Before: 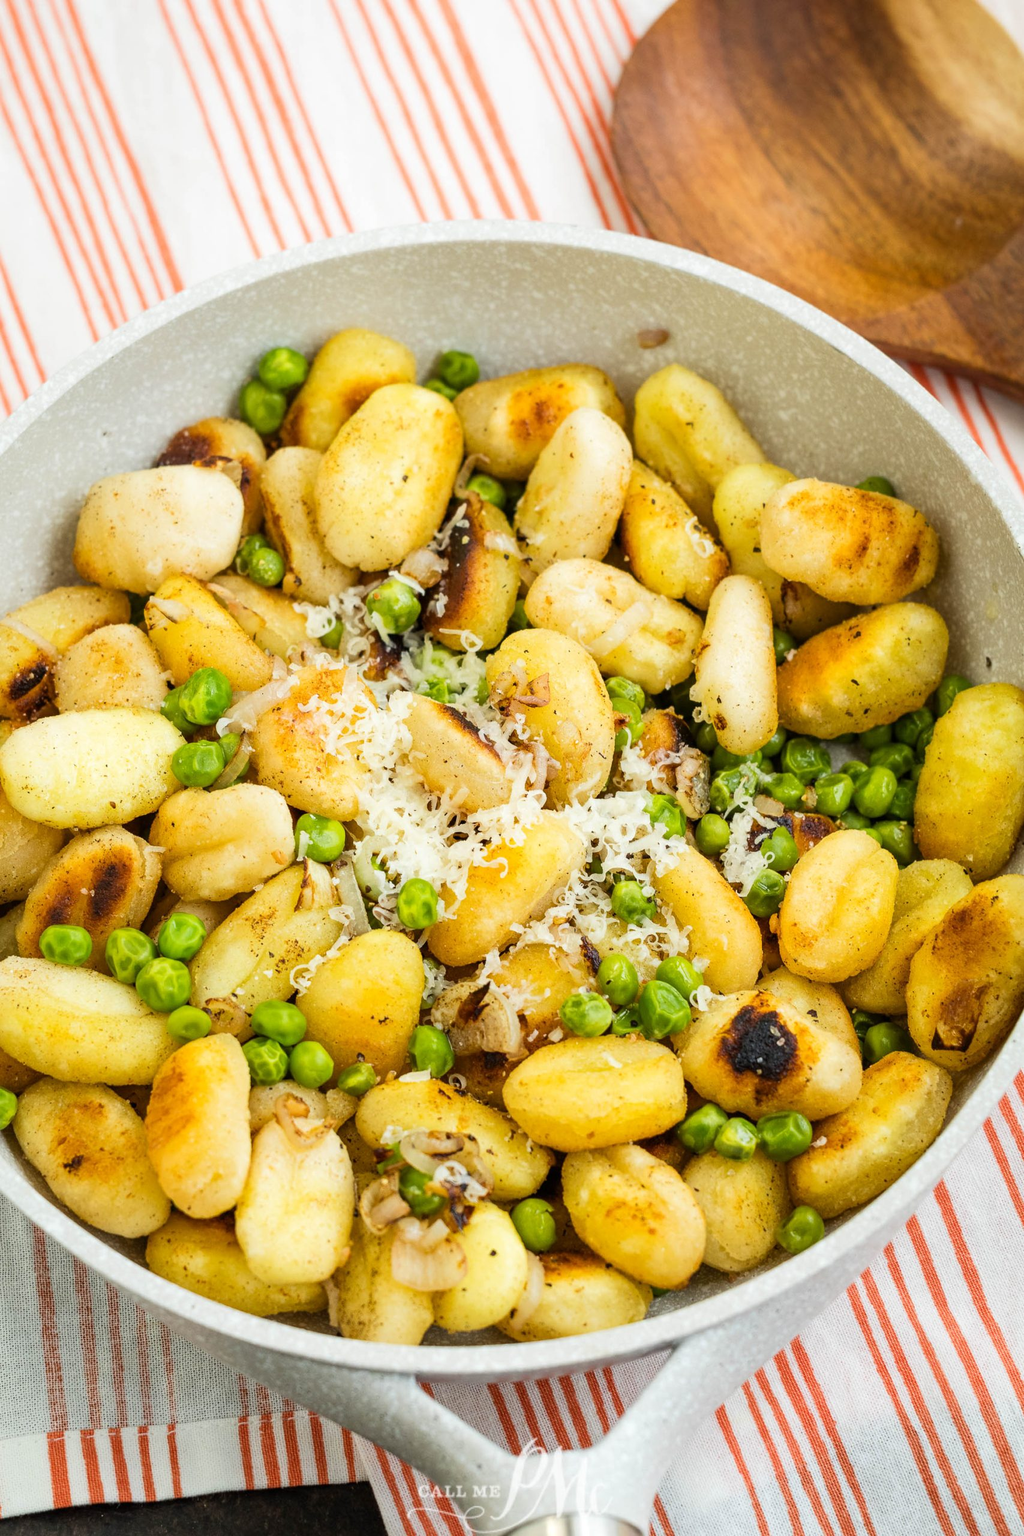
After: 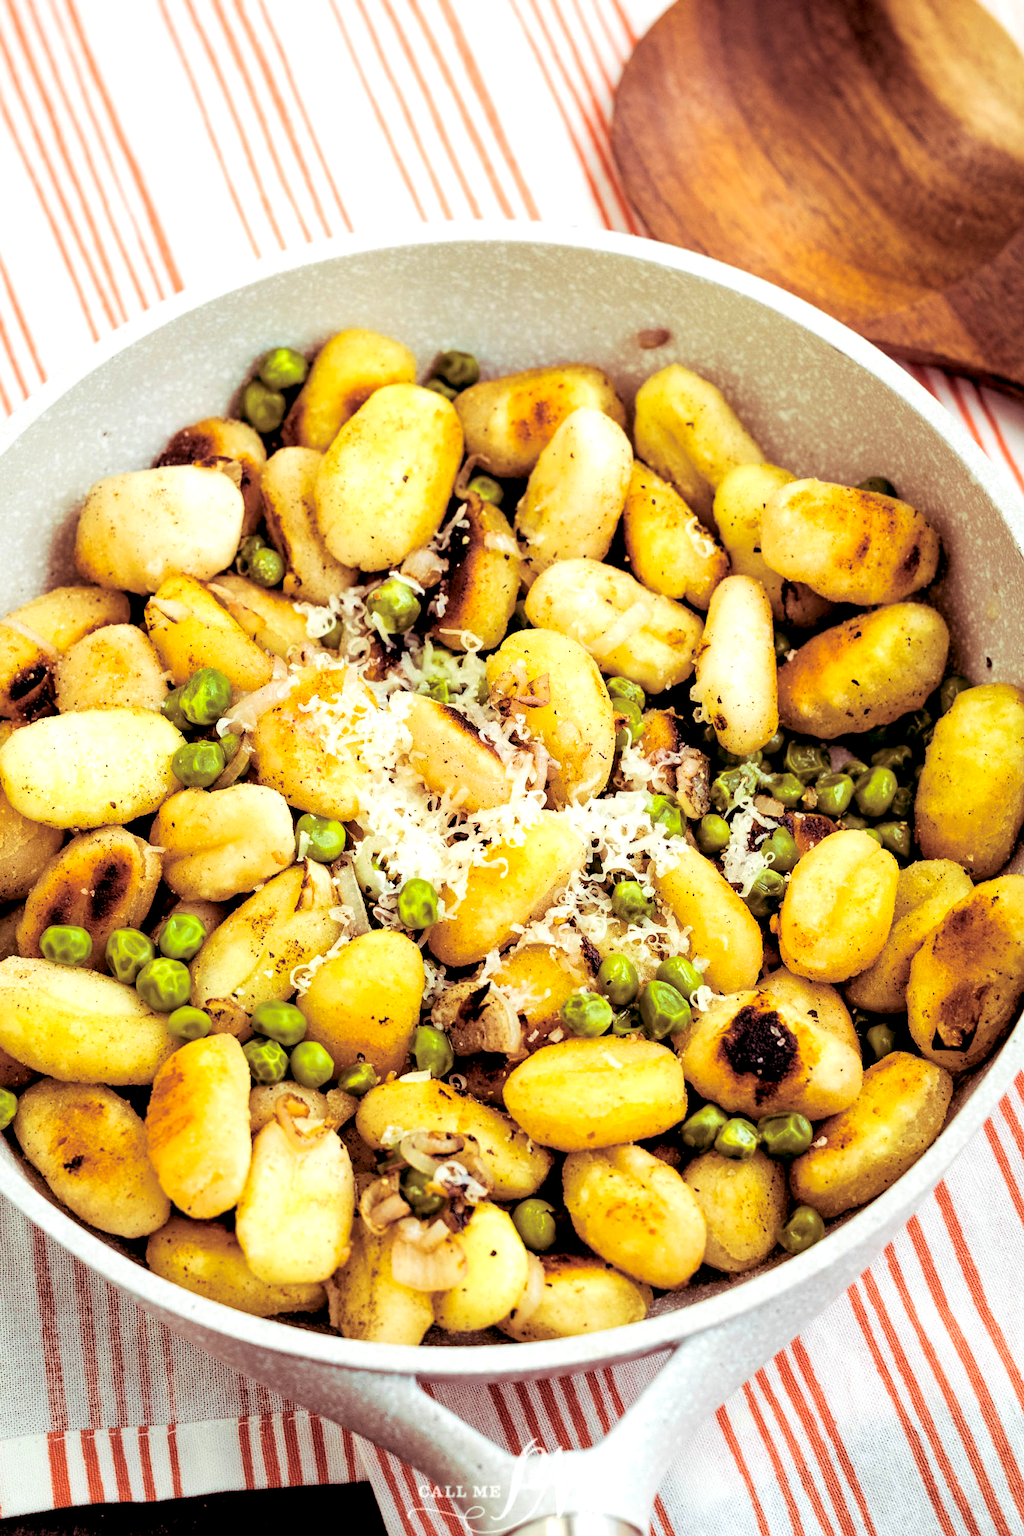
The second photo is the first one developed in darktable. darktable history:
exposure: black level correction 0.031, exposure 0.304 EV, compensate highlight preservation false
split-toning: highlights › hue 187.2°, highlights › saturation 0.83, balance -68.05, compress 56.43%
